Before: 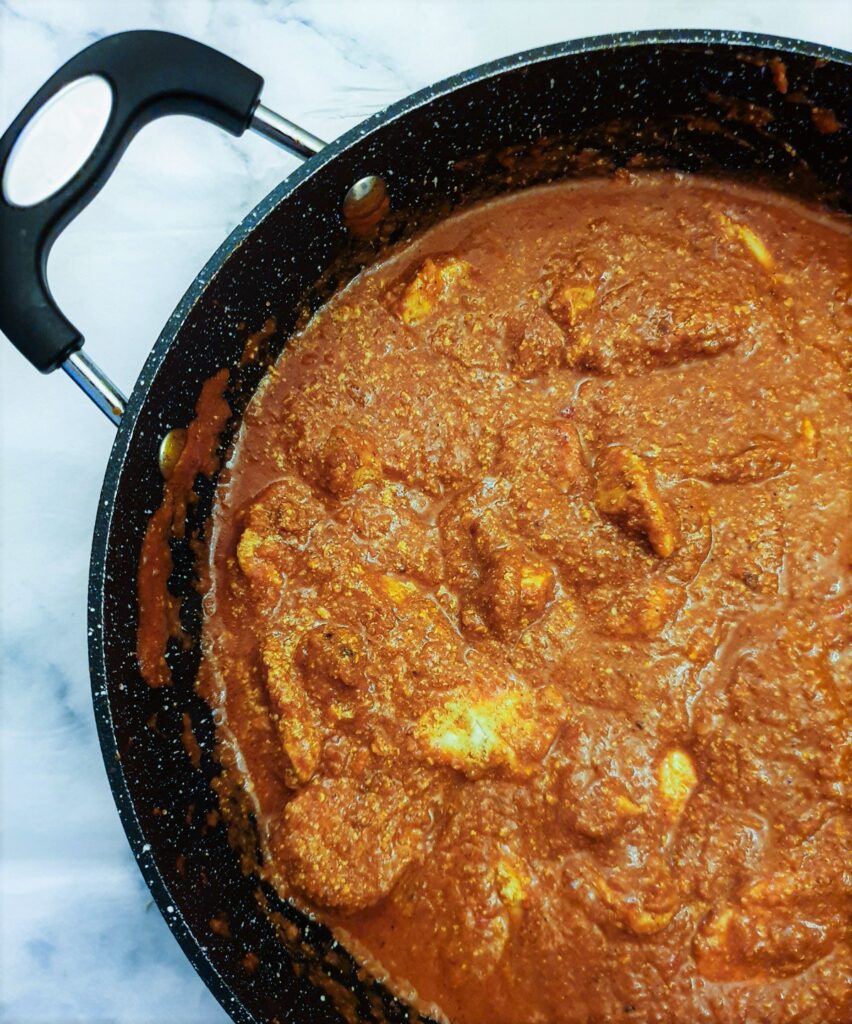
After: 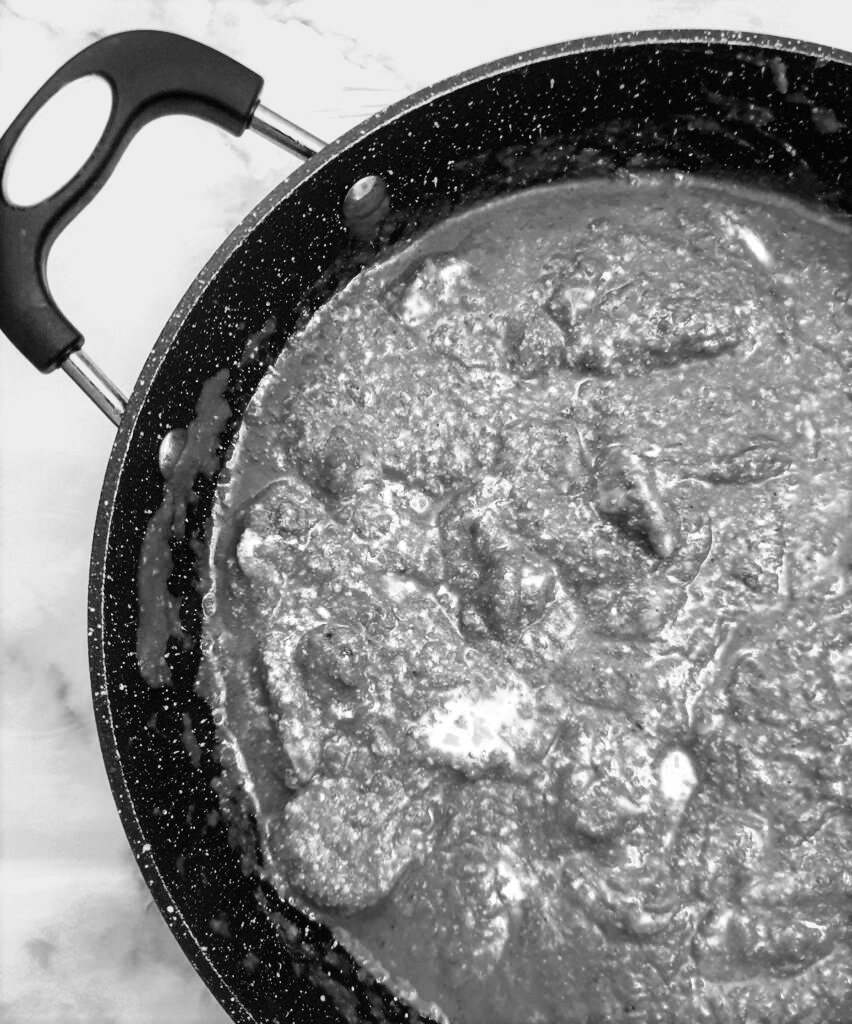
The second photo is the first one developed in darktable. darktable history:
color correction: highlights a* -7.05, highlights b* -0.208, shadows a* 20.39, shadows b* 11.89
shadows and highlights: shadows 33.95, highlights -35.02, soften with gaussian
filmic rgb: middle gray luminance 9.39%, black relative exposure -10.53 EV, white relative exposure 3.43 EV, target black luminance 0%, hardness 5.97, latitude 59.64%, contrast 1.088, highlights saturation mix 4.86%, shadows ↔ highlights balance 28.79%
exposure: black level correction -0.002, exposure 1.35 EV, compensate exposure bias true, compensate highlight preservation false
color zones: curves: ch0 [(0.002, 0.593) (0.143, 0.417) (0.285, 0.541) (0.455, 0.289) (0.608, 0.327) (0.727, 0.283) (0.869, 0.571) (1, 0.603)]; ch1 [(0, 0) (0.143, 0) (0.286, 0) (0.429, 0) (0.571, 0) (0.714, 0) (0.857, 0)]
color balance rgb: linear chroma grading › global chroma 0.407%, perceptual saturation grading › global saturation 37.071%, perceptual saturation grading › shadows 34.825%
